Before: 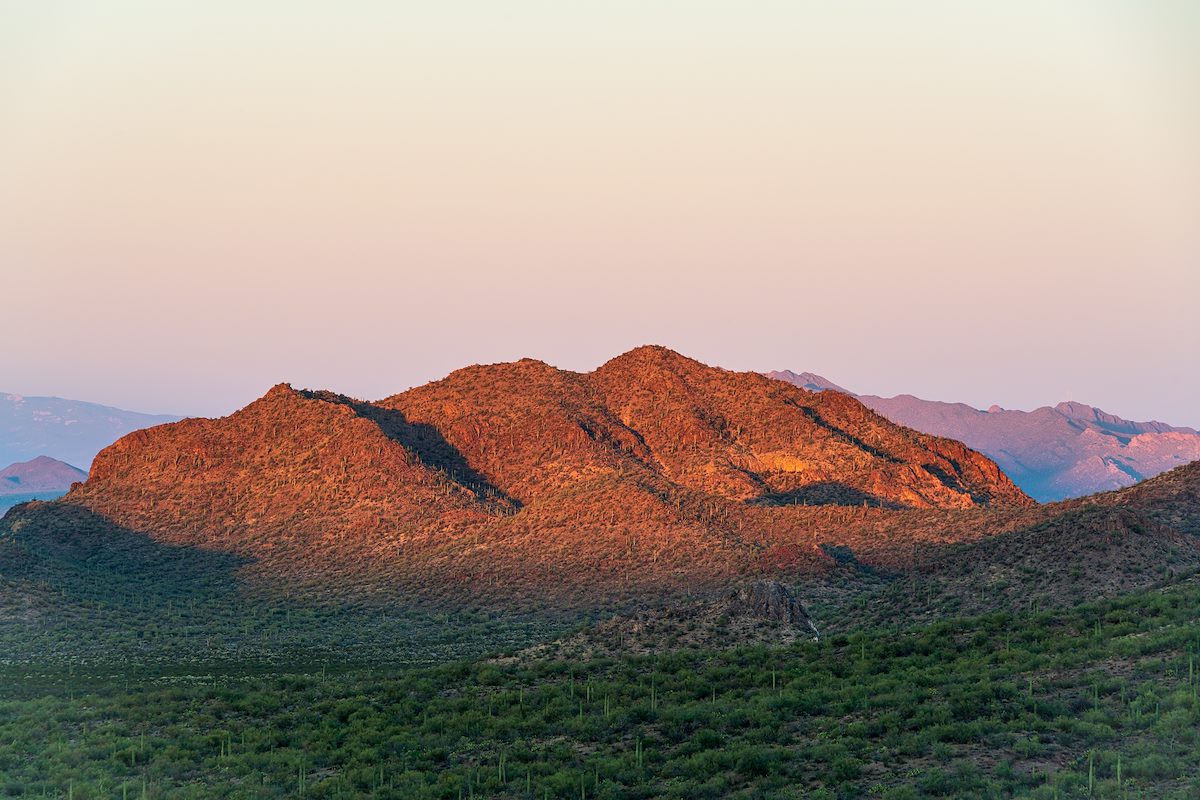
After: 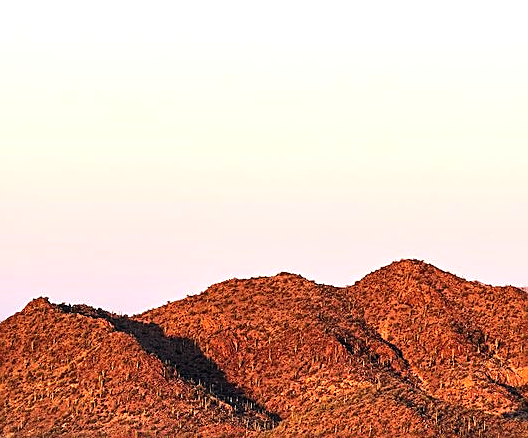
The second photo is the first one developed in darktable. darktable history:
rgb levels: mode RGB, independent channels, levels [[0, 0.5, 1], [0, 0.521, 1], [0, 0.536, 1]]
crop: left 20.248%, top 10.86%, right 35.675%, bottom 34.321%
tone equalizer: -8 EV -0.75 EV, -7 EV -0.7 EV, -6 EV -0.6 EV, -5 EV -0.4 EV, -3 EV 0.4 EV, -2 EV 0.6 EV, -1 EV 0.7 EV, +0 EV 0.75 EV, edges refinement/feathering 500, mask exposure compensation -1.57 EV, preserve details no
sharpen: on, module defaults
